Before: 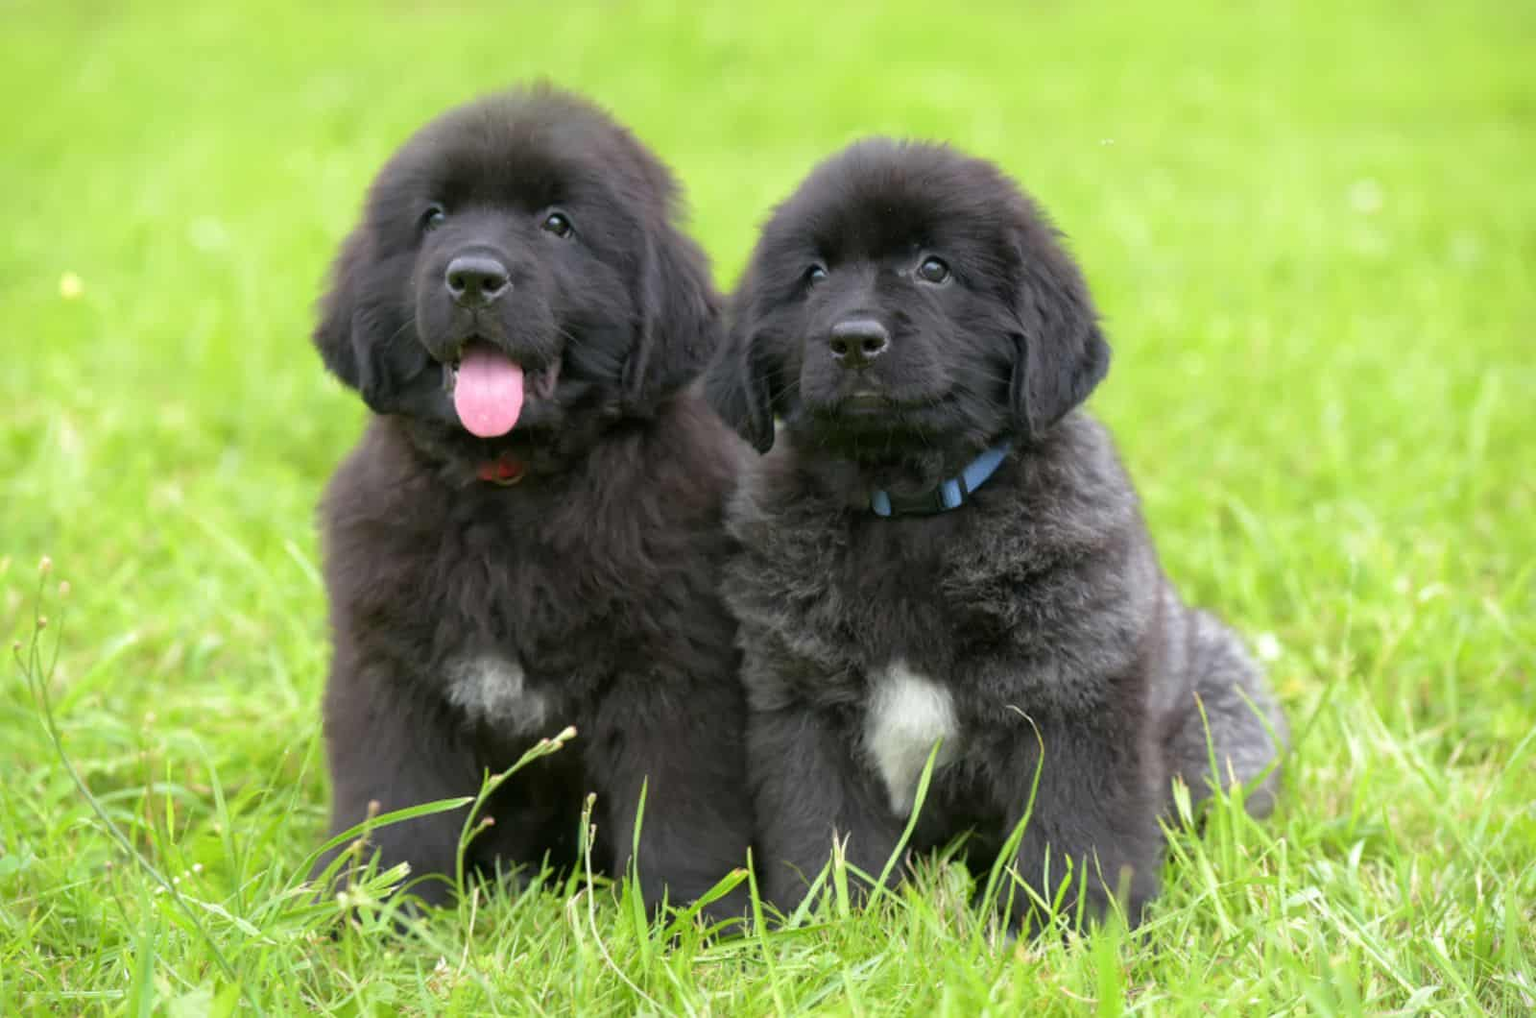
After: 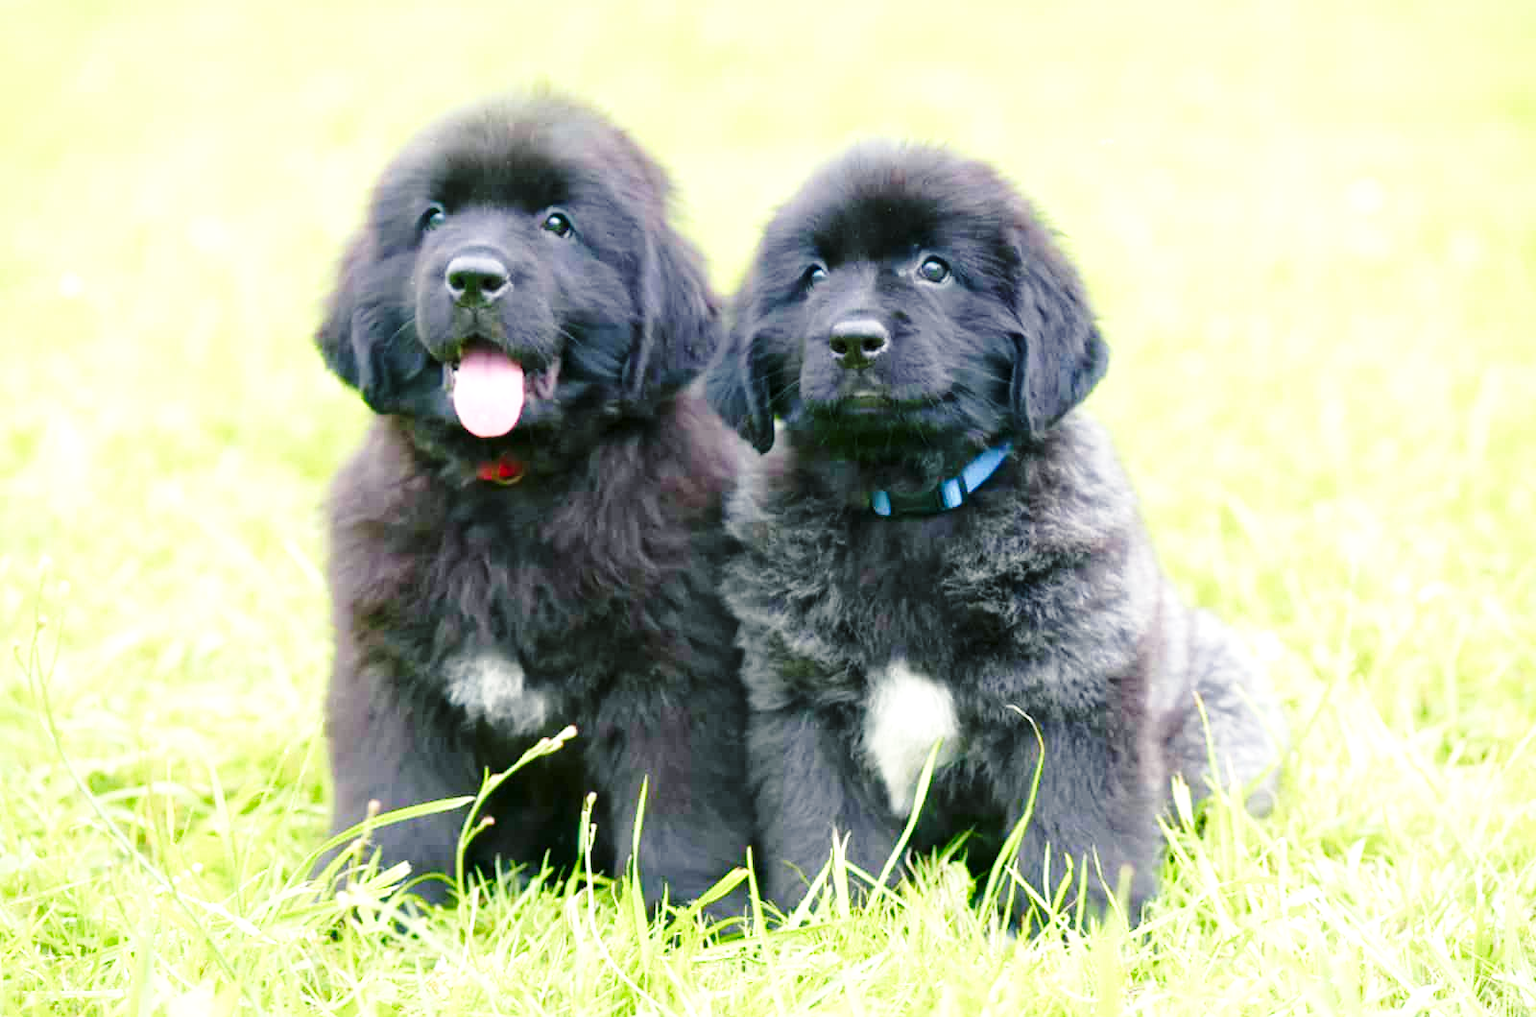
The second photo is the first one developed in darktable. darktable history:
base curve: curves: ch0 [(0, 0) (0.028, 0.03) (0.121, 0.232) (0.46, 0.748) (0.859, 0.968) (1, 1)], preserve colors none
color balance rgb: shadows lift › chroma 2.011%, shadows lift › hue 250.74°, power › chroma 0.991%, power › hue 256.55°, highlights gain › luminance 6.017%, highlights gain › chroma 2.557%, highlights gain › hue 92.09°, perceptual saturation grading › global saturation 20%, perceptual saturation grading › highlights -49.884%, perceptual saturation grading › shadows 25.17%, perceptual brilliance grading › global brilliance 18.514%, global vibrance 14.534%
